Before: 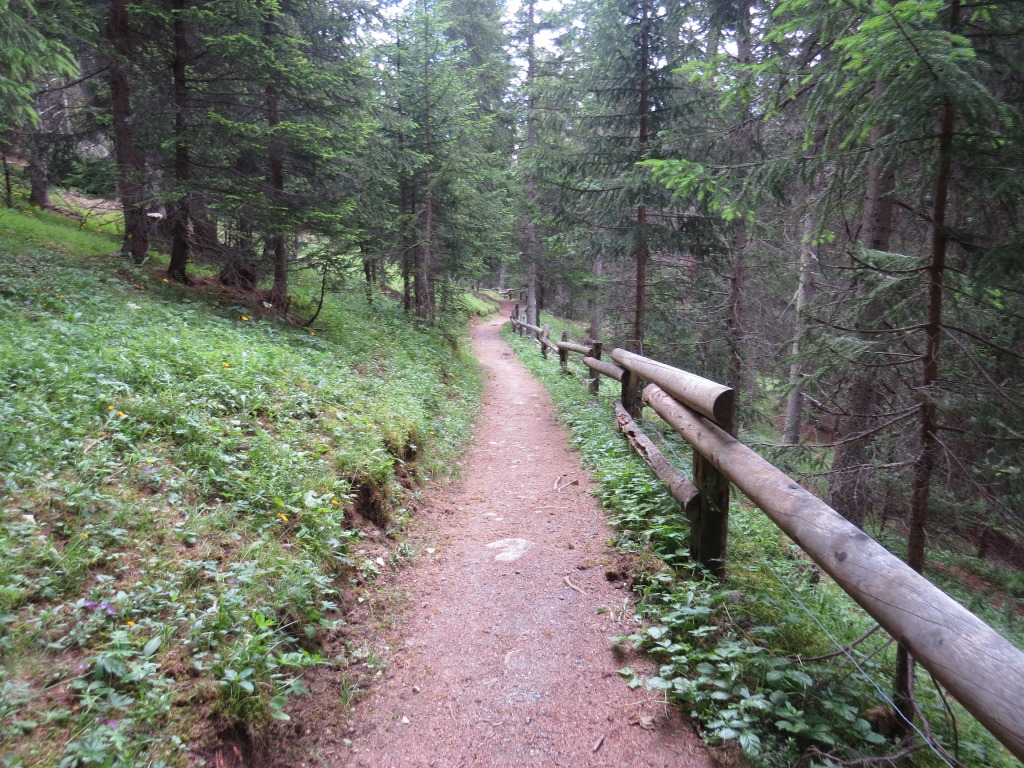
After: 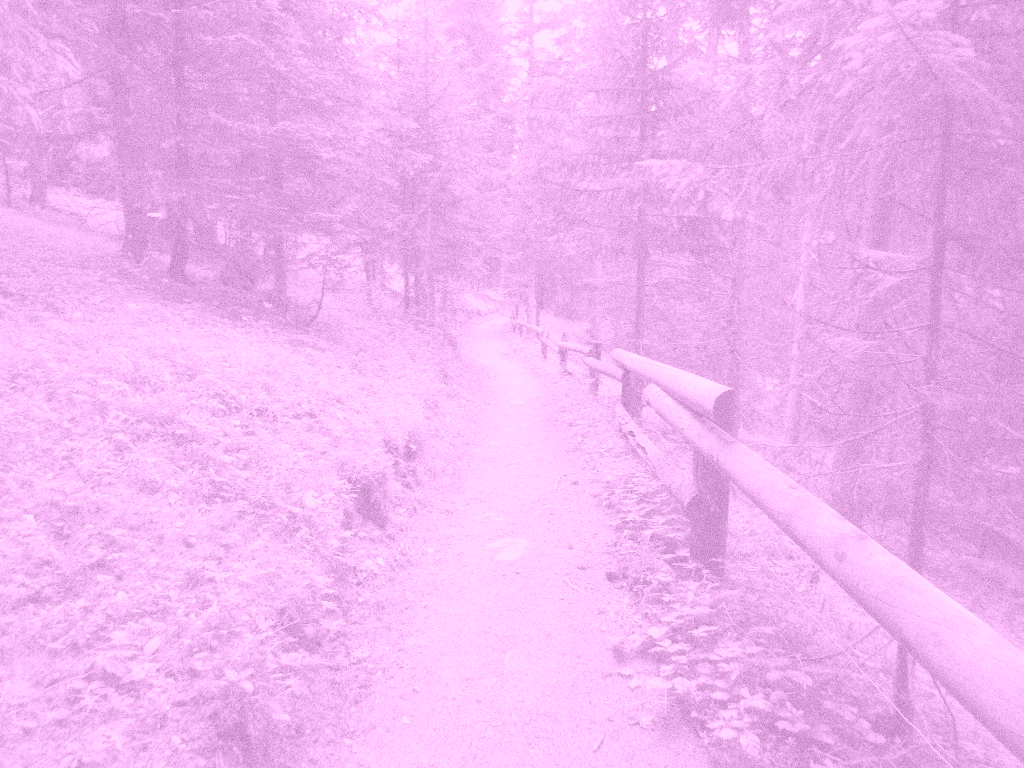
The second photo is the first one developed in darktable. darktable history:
colorize: hue 331.2°, saturation 69%, source mix 30.28%, lightness 69.02%, version 1
grain: coarseness 0.09 ISO, strength 40%
